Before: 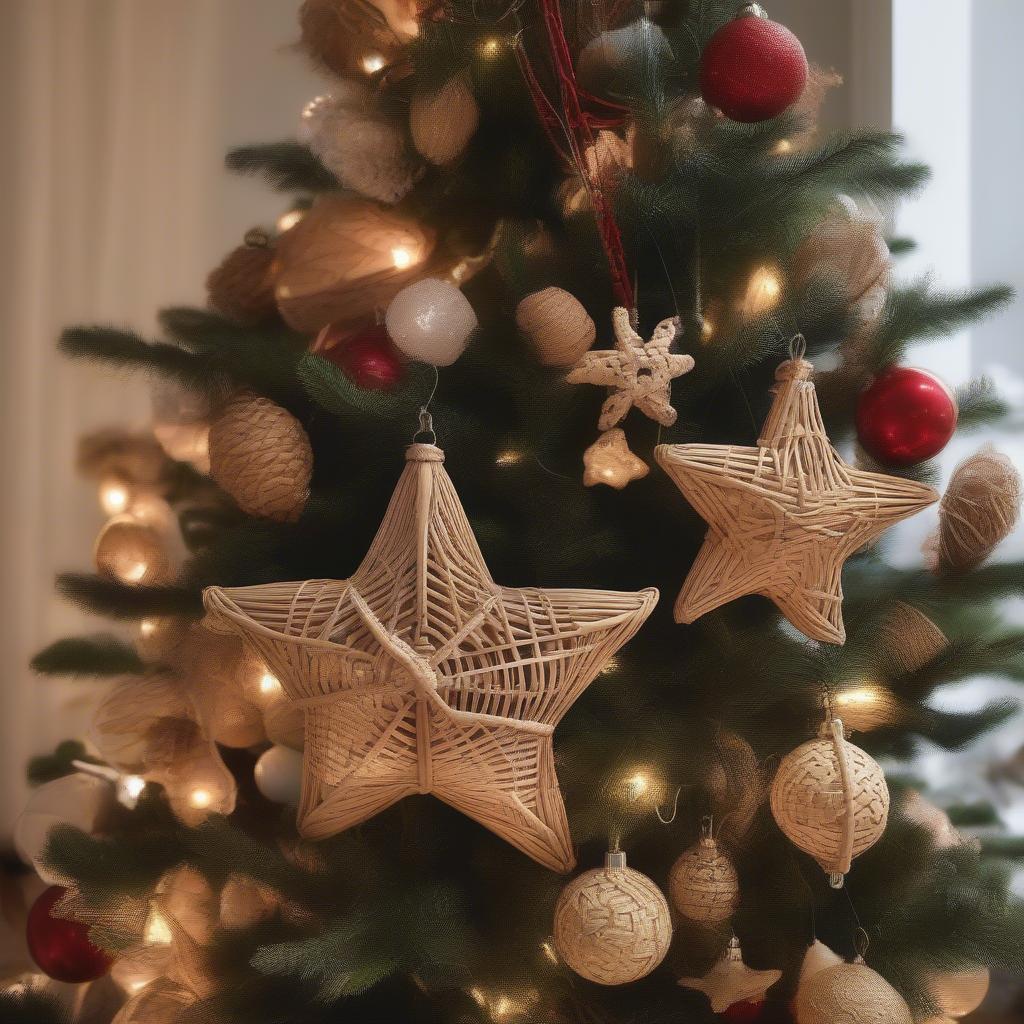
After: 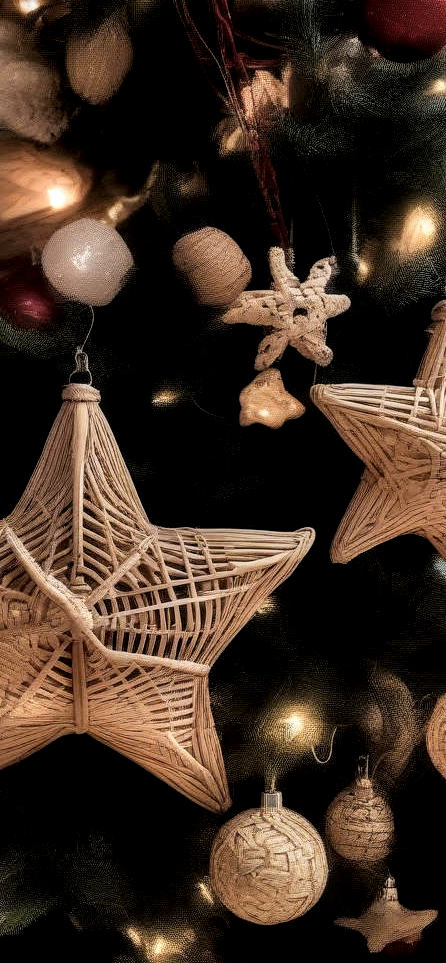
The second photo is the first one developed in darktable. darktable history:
crop: left 33.644%, top 5.927%, right 22.762%
local contrast: detail 154%
filmic rgb: black relative exposure -5.1 EV, white relative exposure 3.55 EV, hardness 3.18, contrast 1.3, highlights saturation mix -49.46%
